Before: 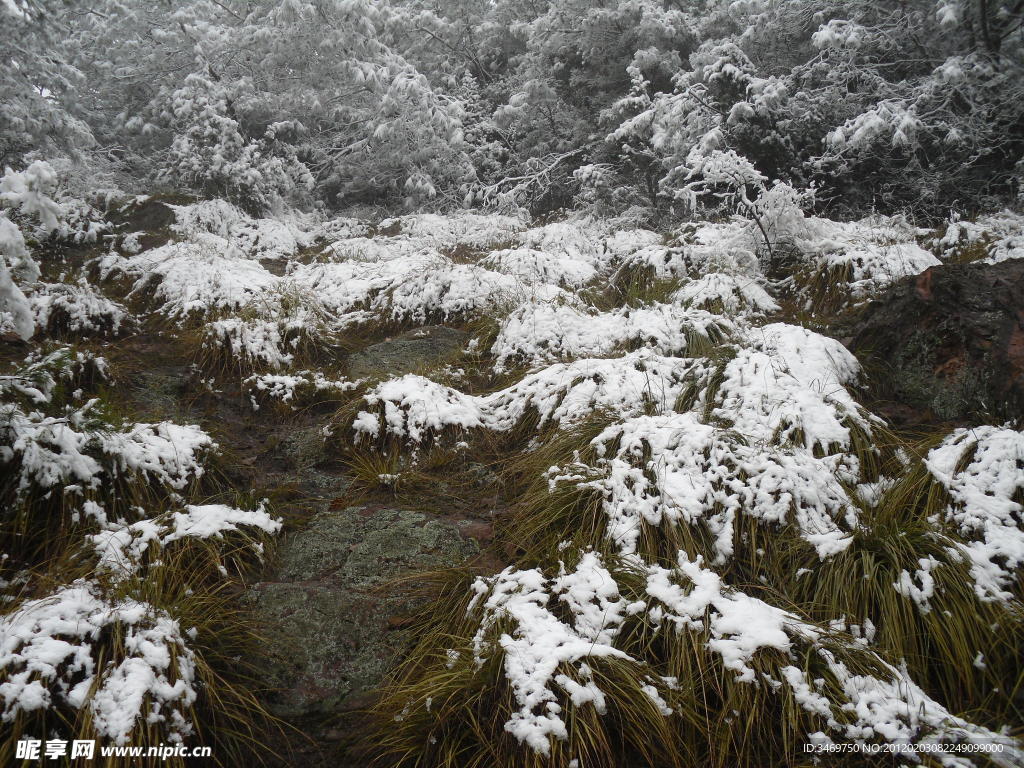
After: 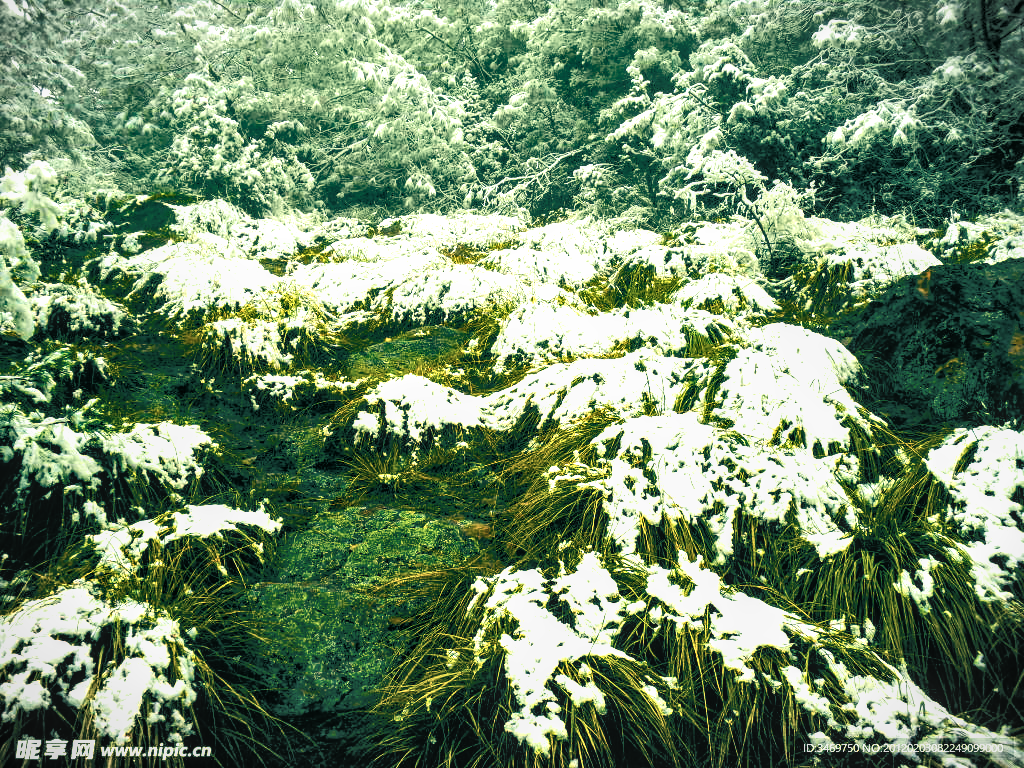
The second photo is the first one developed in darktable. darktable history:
local contrast: on, module defaults
filmic rgb: black relative exposure -7.82 EV, white relative exposure 4.29 EV, hardness 3.86, color science v6 (2022)
tone equalizer: on, module defaults
local contrast #1: highlights 19%, detail 186%
color balance: lift [1.005, 0.99, 1.007, 1.01], gamma [1, 1.034, 1.032, 0.966], gain [0.873, 1.055, 1.067, 0.933]
color zones: curves: ch0 [(0.018, 0.548) (0.197, 0.654) (0.425, 0.447) (0.605, 0.658) (0.732, 0.579)]; ch1 [(0.105, 0.531) (0.224, 0.531) (0.386, 0.39) (0.618, 0.456) (0.732, 0.456) (0.956, 0.421)]; ch2 [(0.039, 0.583) (0.215, 0.465) (0.399, 0.544) (0.465, 0.548) (0.614, 0.447) (0.724, 0.43) (0.882, 0.623) (0.956, 0.632)]
shadows and highlights: shadows 37.27, highlights -28.18, soften with gaussian
vignetting: fall-off start 100%, brightness -0.282, width/height ratio 1.31
color balance rgb: linear chroma grading › global chroma 20%, perceptual saturation grading › global saturation 65%, perceptual saturation grading › highlights 60%, perceptual saturation grading › mid-tones 50%, perceptual saturation grading › shadows 50%, perceptual brilliance grading › global brilliance 30%, perceptual brilliance grading › highlights 50%, perceptual brilliance grading › mid-tones 50%, perceptual brilliance grading › shadows -22%, global vibrance 20%
